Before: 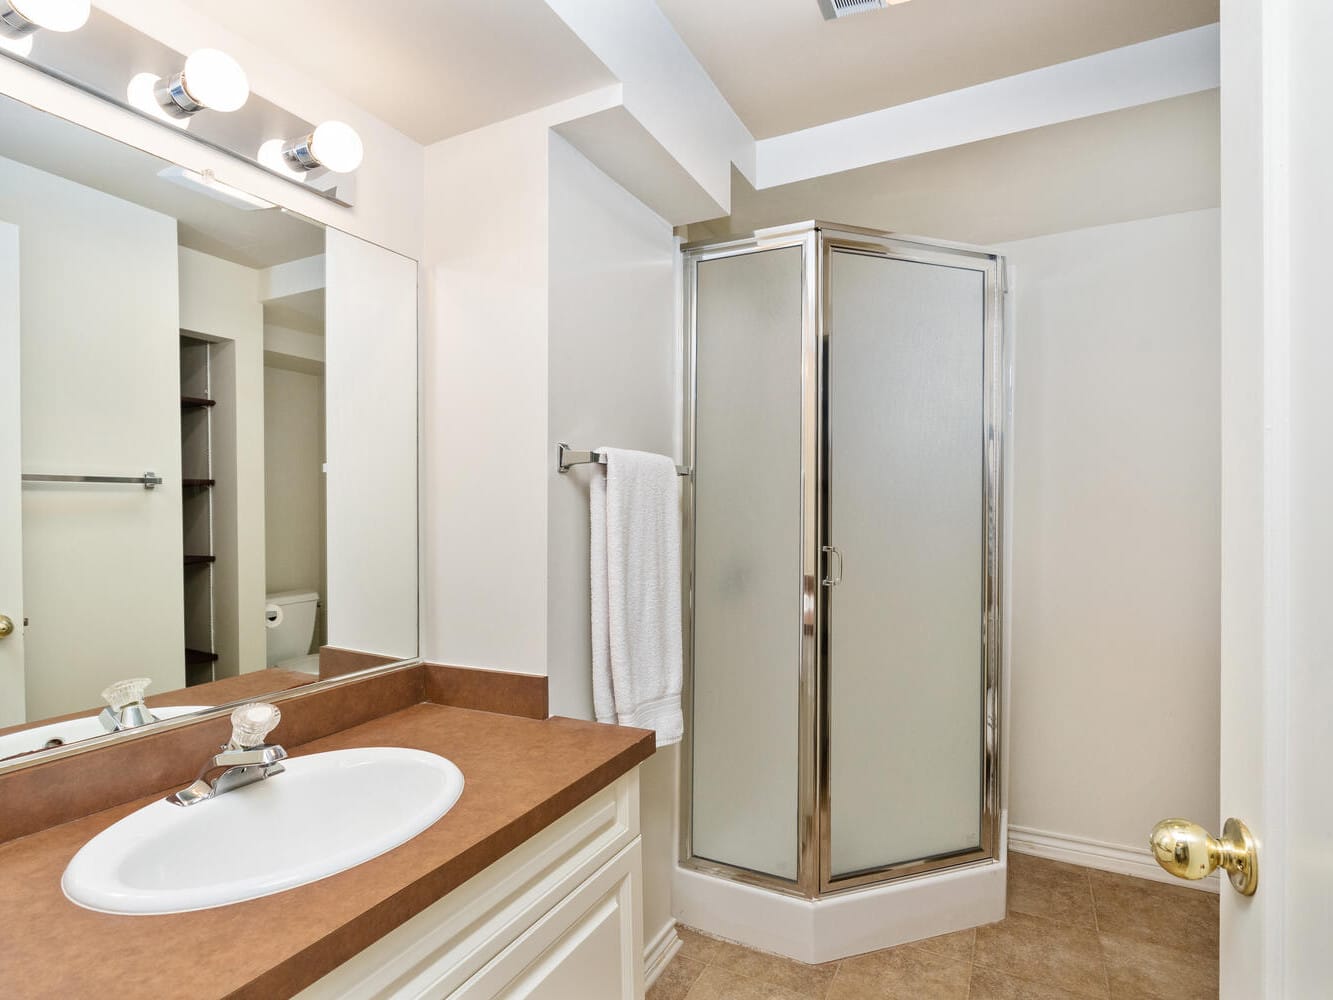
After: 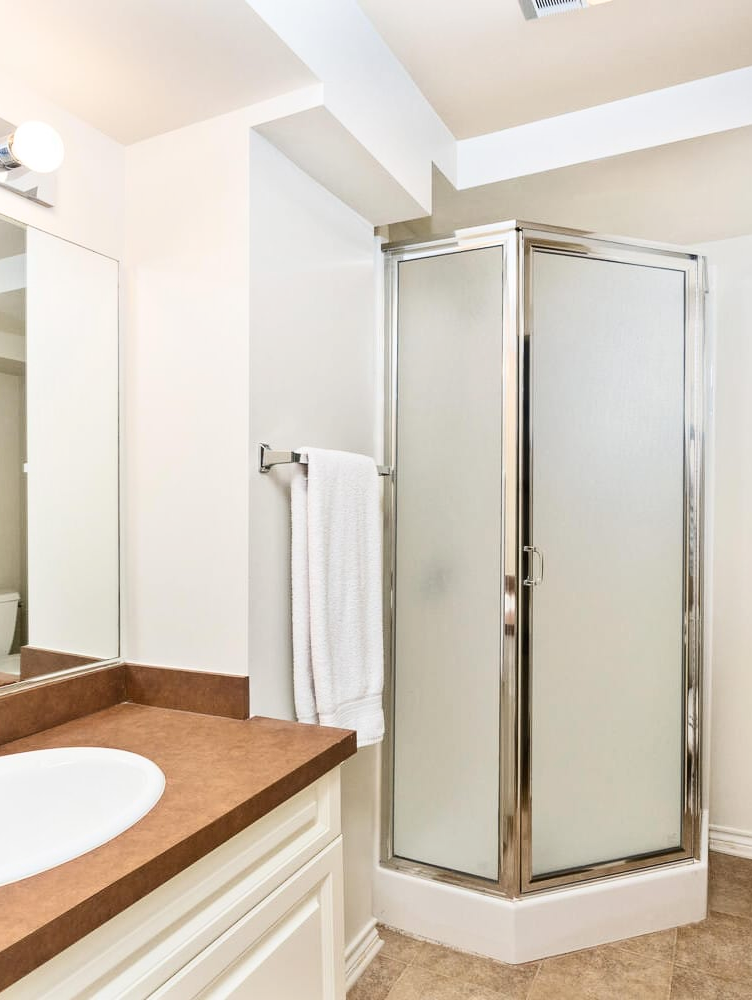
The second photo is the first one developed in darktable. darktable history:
crop and rotate: left 22.452%, right 21.116%
contrast brightness saturation: contrast 0.236, brightness 0.093
exposure: compensate exposure bias true, compensate highlight preservation false
